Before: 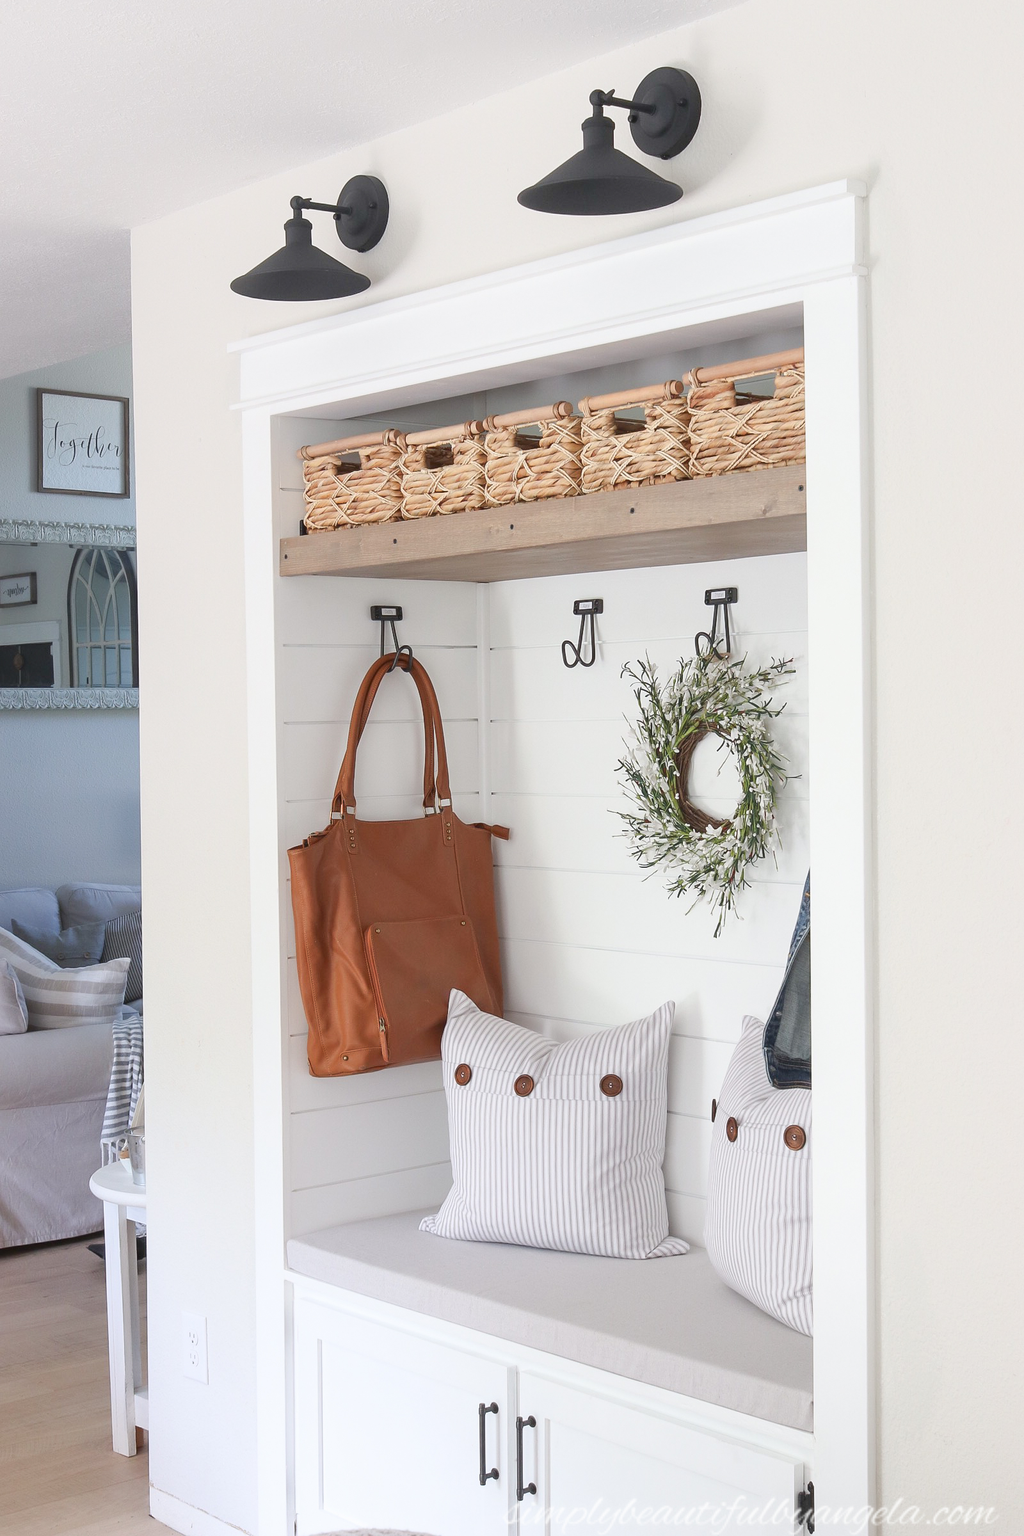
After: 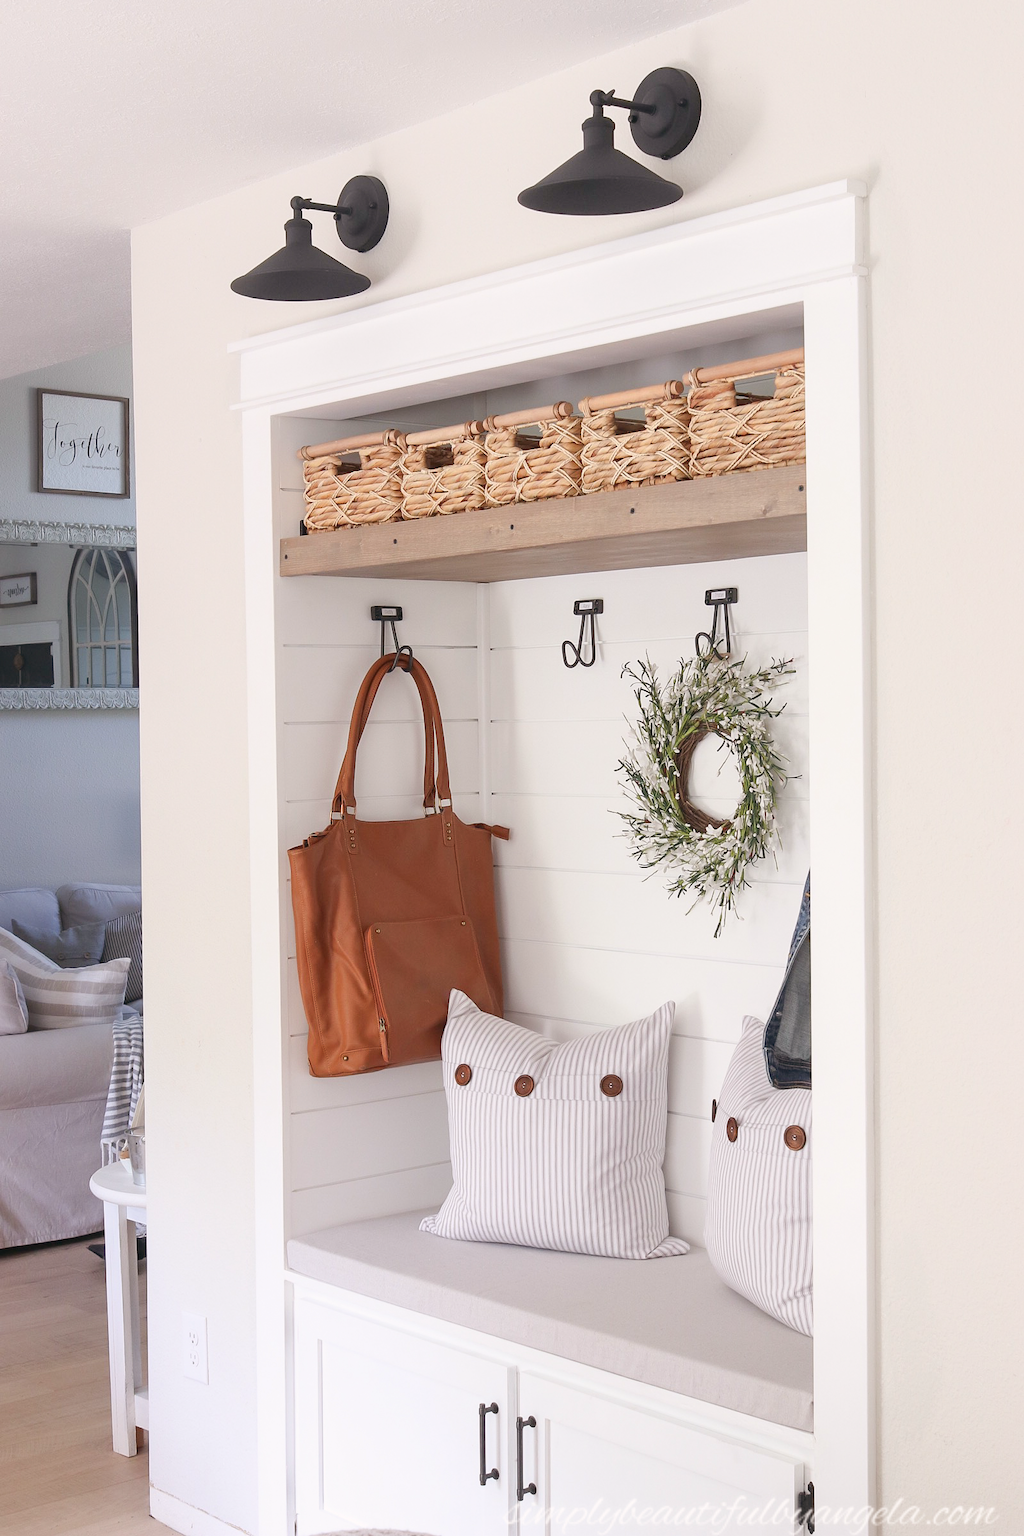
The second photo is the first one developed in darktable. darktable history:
color balance: lift [0.998, 0.998, 1.001, 1.002], gamma [0.995, 1.025, 0.992, 0.975], gain [0.995, 1.02, 0.997, 0.98]
